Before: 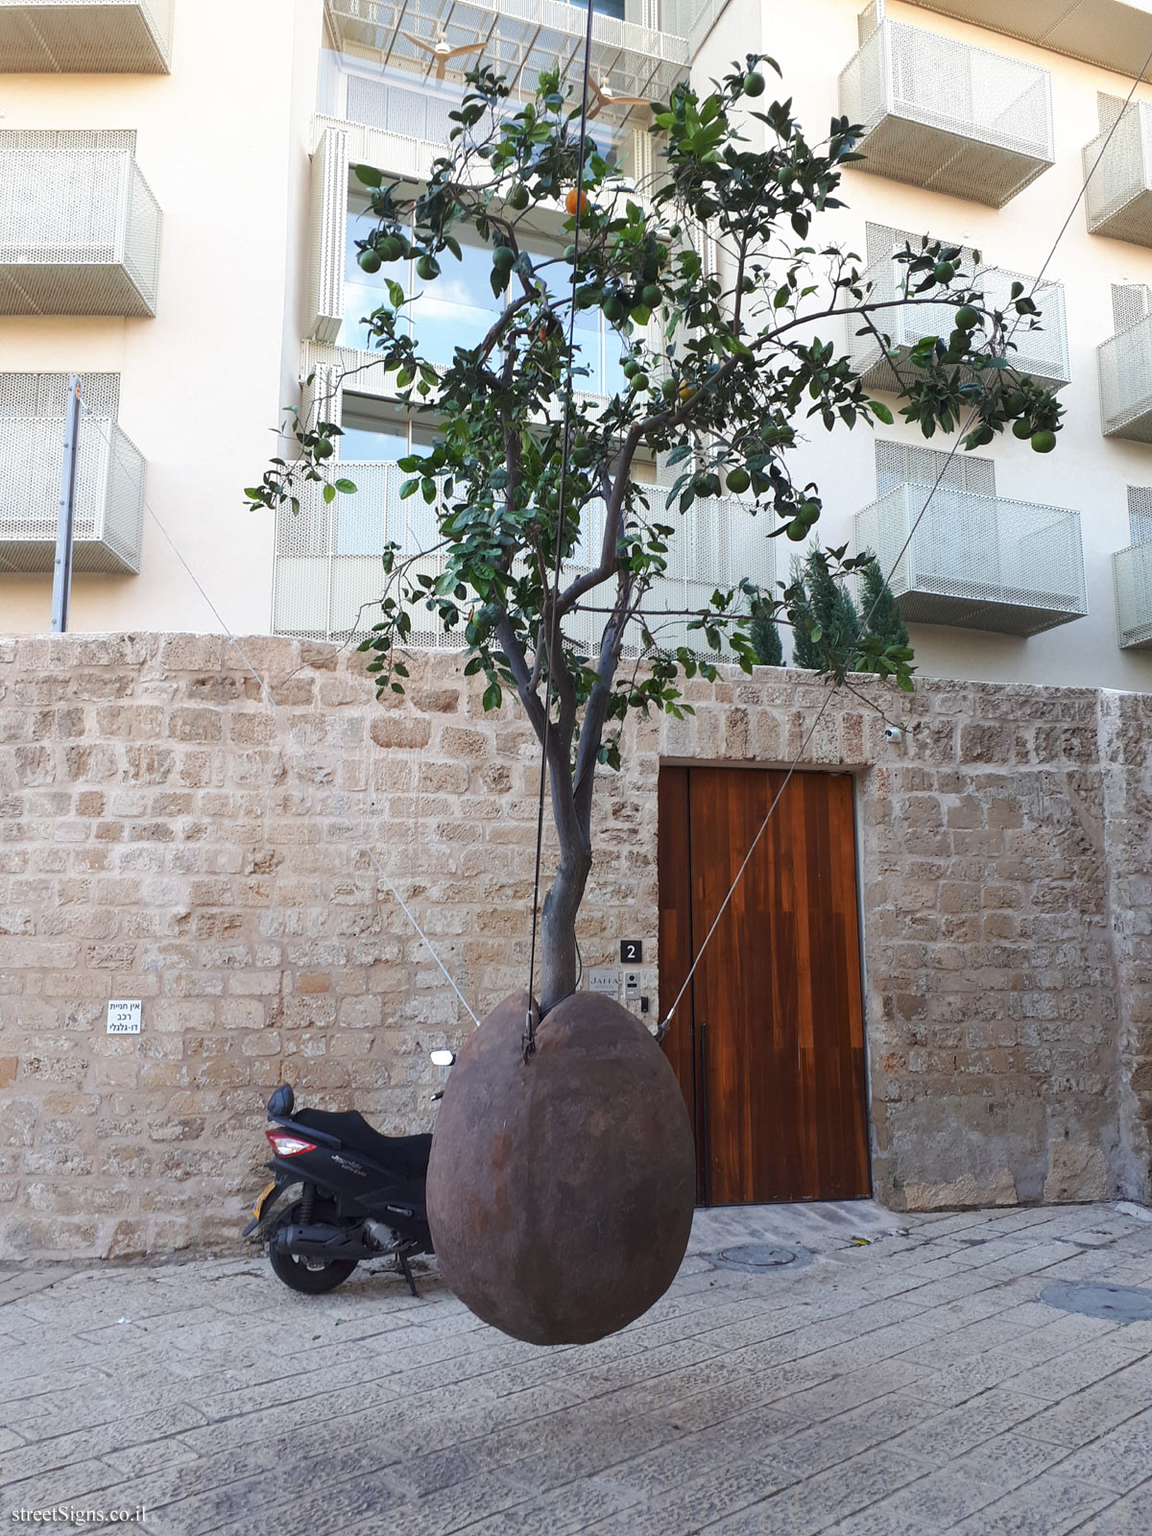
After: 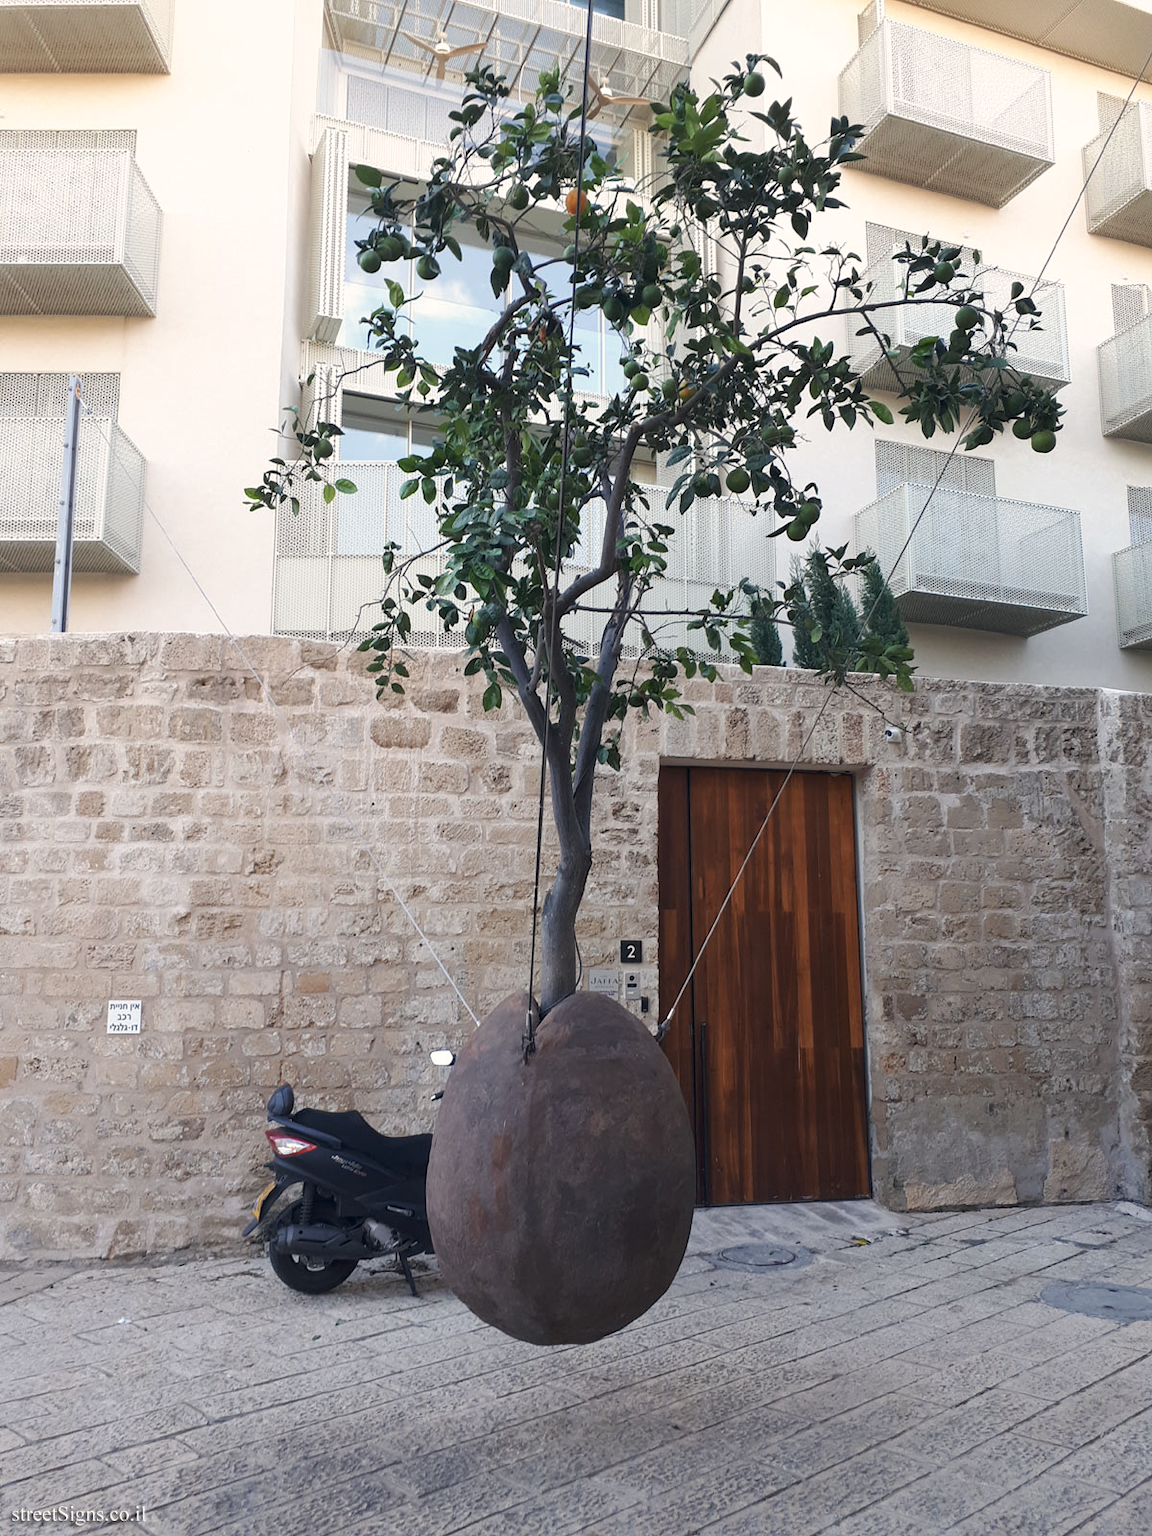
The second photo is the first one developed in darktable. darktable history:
tone equalizer: on, module defaults
color correction: highlights a* 2.75, highlights b* 5, shadows a* -2.04, shadows b* -4.84, saturation 0.8
